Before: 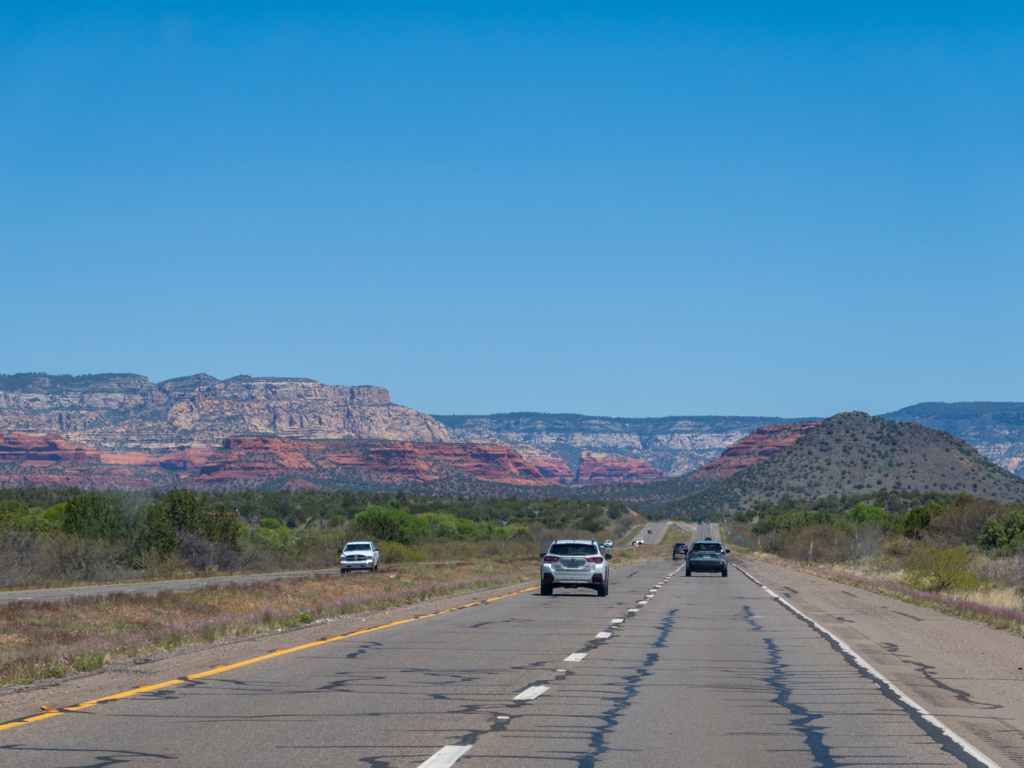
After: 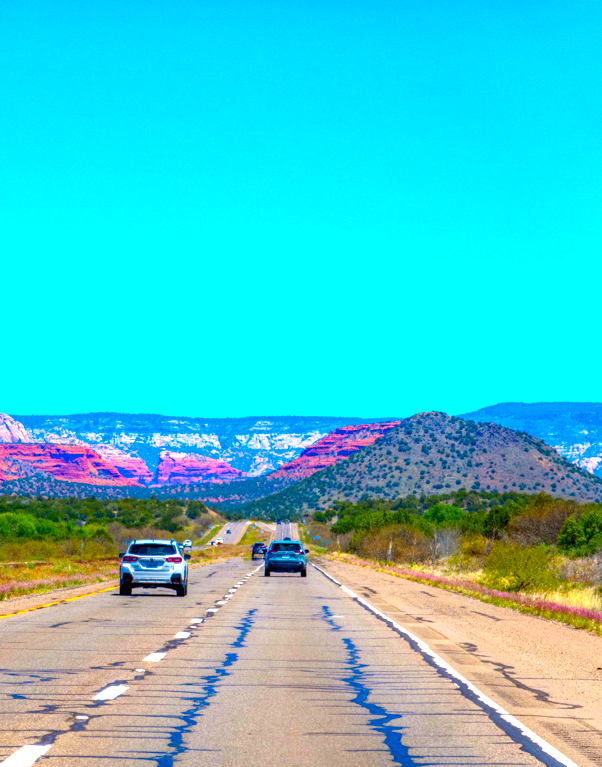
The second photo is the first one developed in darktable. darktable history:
contrast brightness saturation: saturation 0.511
tone equalizer: -8 EV 0 EV, -7 EV 0.002 EV, -6 EV -0.005 EV, -5 EV -0.01 EV, -4 EV -0.086 EV, -3 EV -0.215 EV, -2 EV -0.282 EV, -1 EV 0.097 EV, +0 EV 0.291 EV
crop: left 41.147%
exposure: black level correction 0, exposure 1.001 EV, compensate exposure bias true, compensate highlight preservation false
local contrast: detail 130%
haze removal: compatibility mode true, adaptive false
color balance rgb: linear chroma grading › global chroma 25.358%, perceptual saturation grading › global saturation 39.242%, perceptual saturation grading › highlights -25.036%, perceptual saturation grading › mid-tones 34.684%, perceptual saturation grading › shadows 34.512%, global vibrance 20%
